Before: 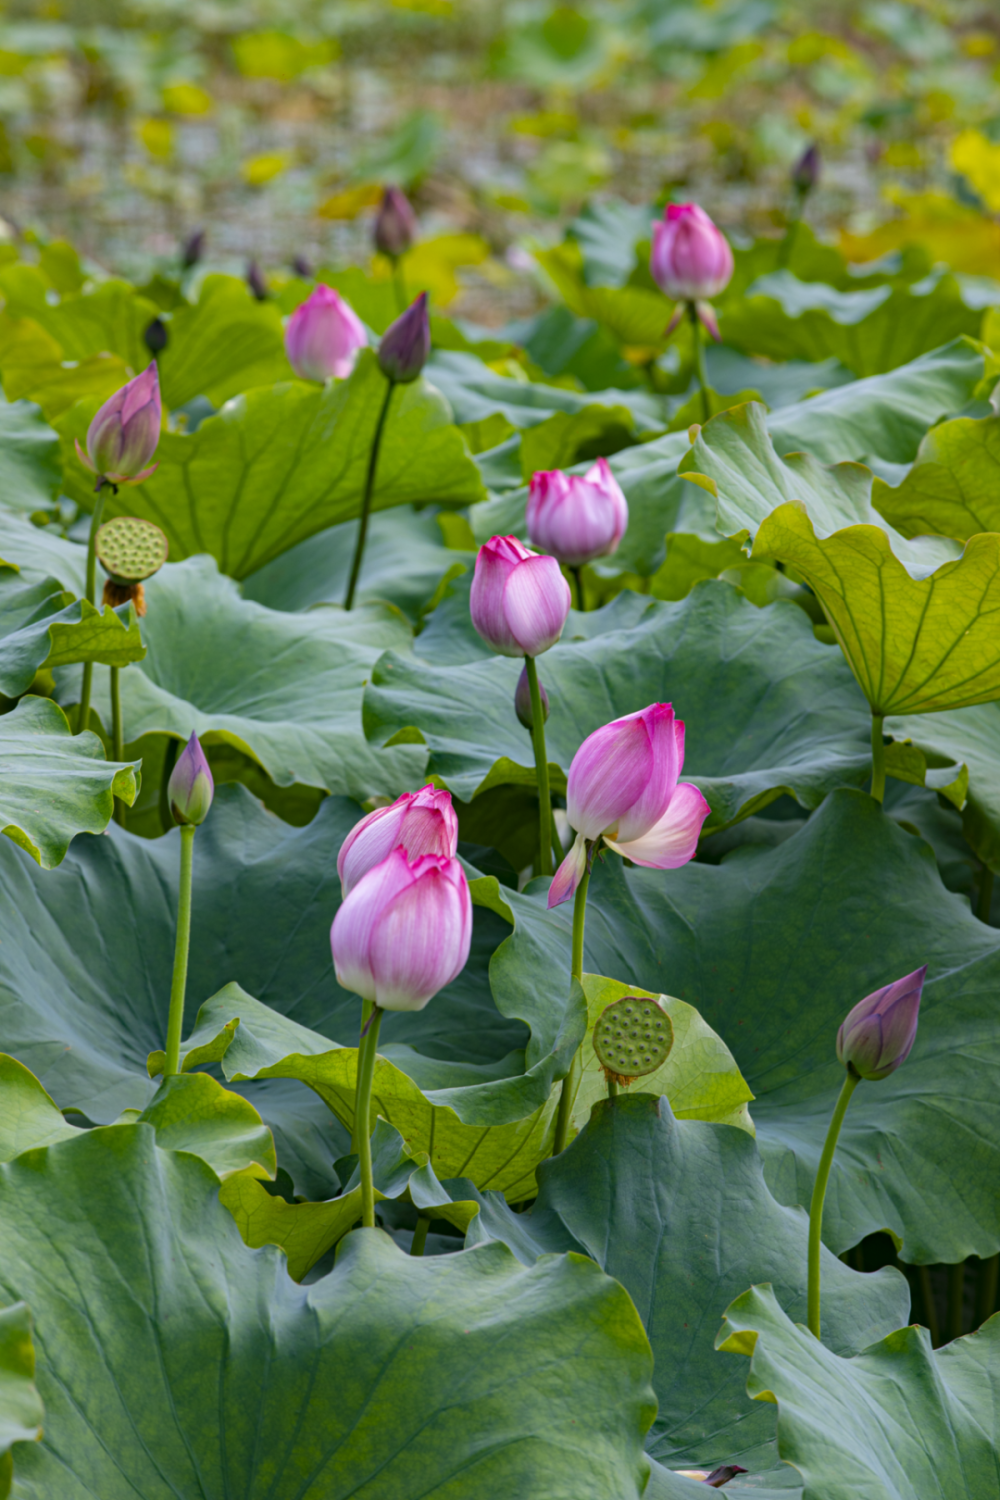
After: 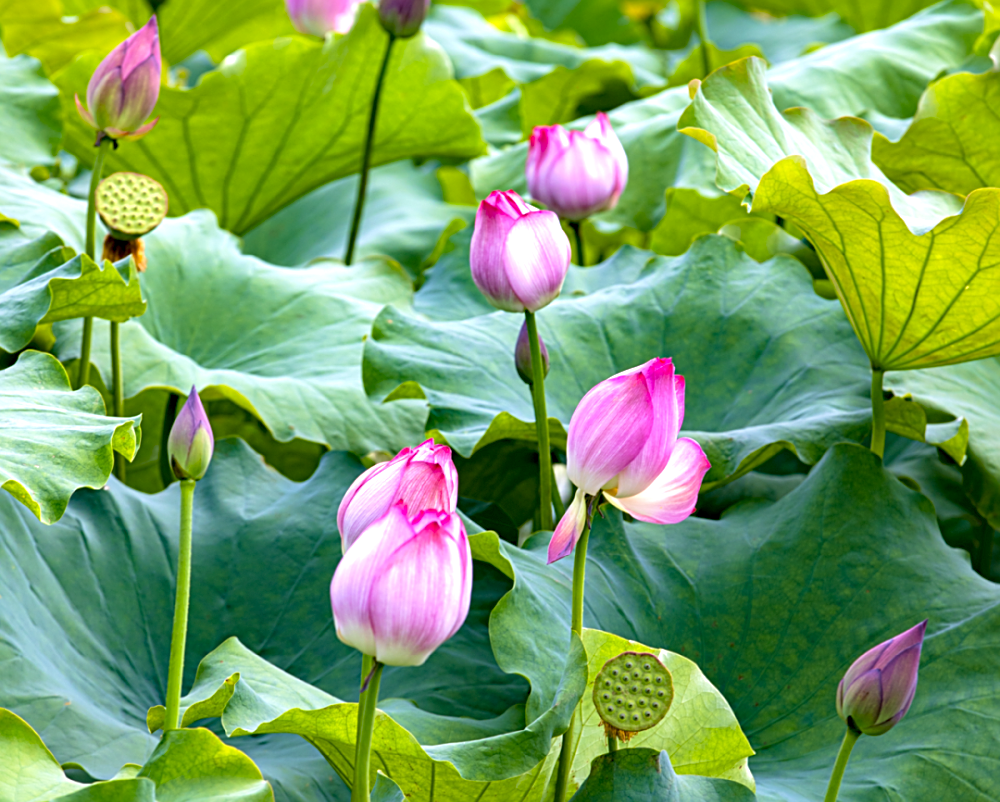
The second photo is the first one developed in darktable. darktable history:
crop and rotate: top 23.043%, bottom 23.437%
velvia: on, module defaults
exposure: black level correction 0.008, exposure 0.979 EV, compensate highlight preservation false
sharpen: on, module defaults
